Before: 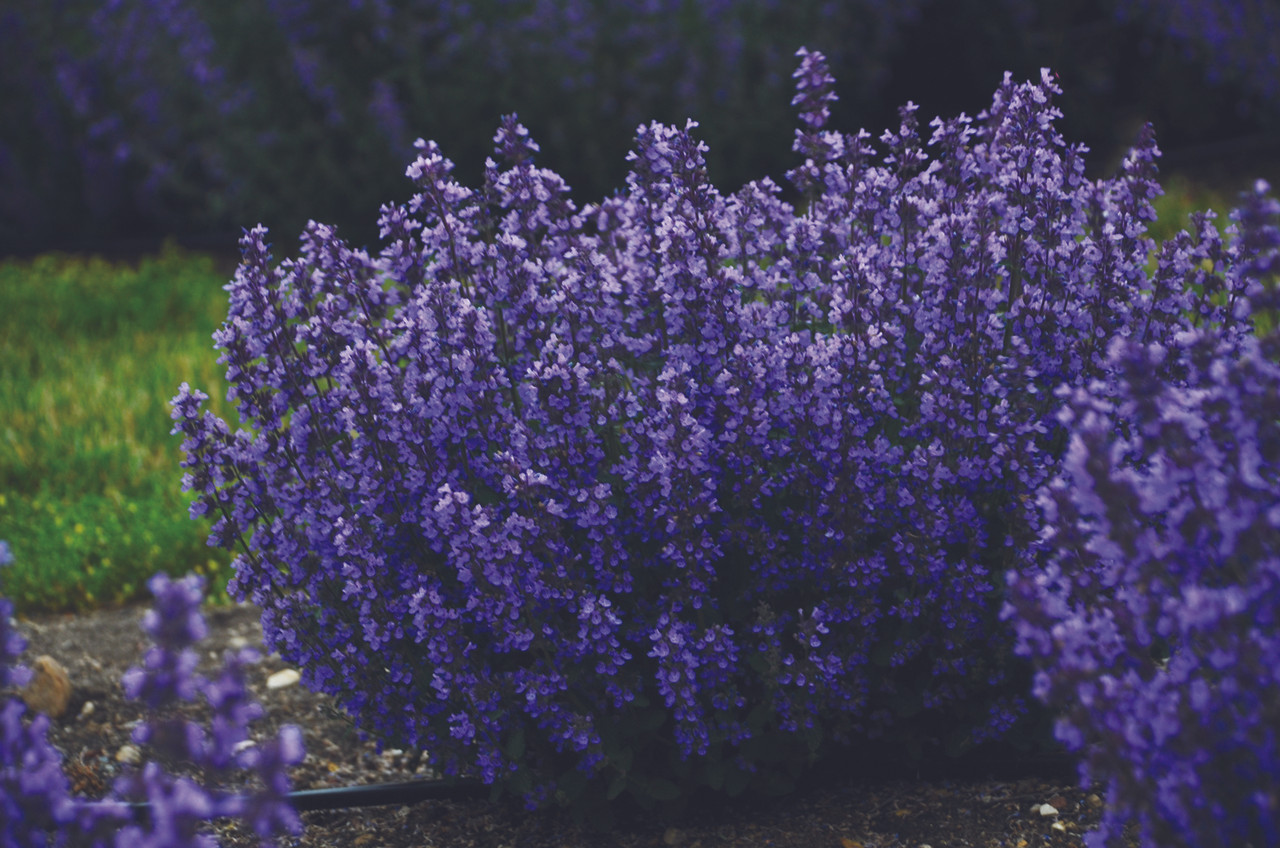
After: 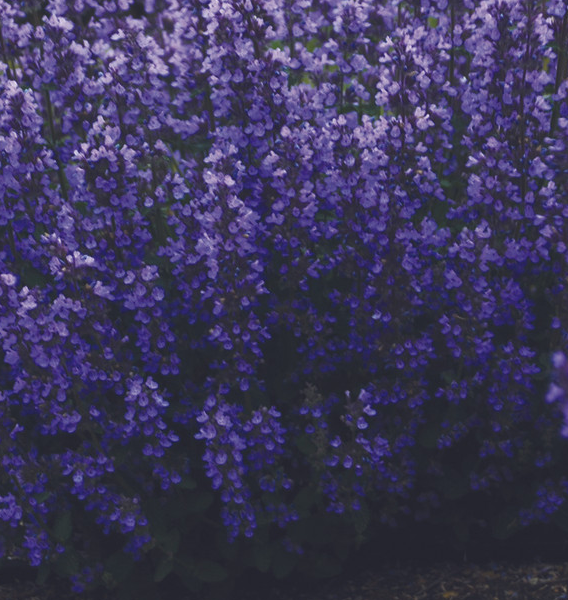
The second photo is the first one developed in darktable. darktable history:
crop: left 35.42%, top 25.796%, right 20.159%, bottom 3.433%
